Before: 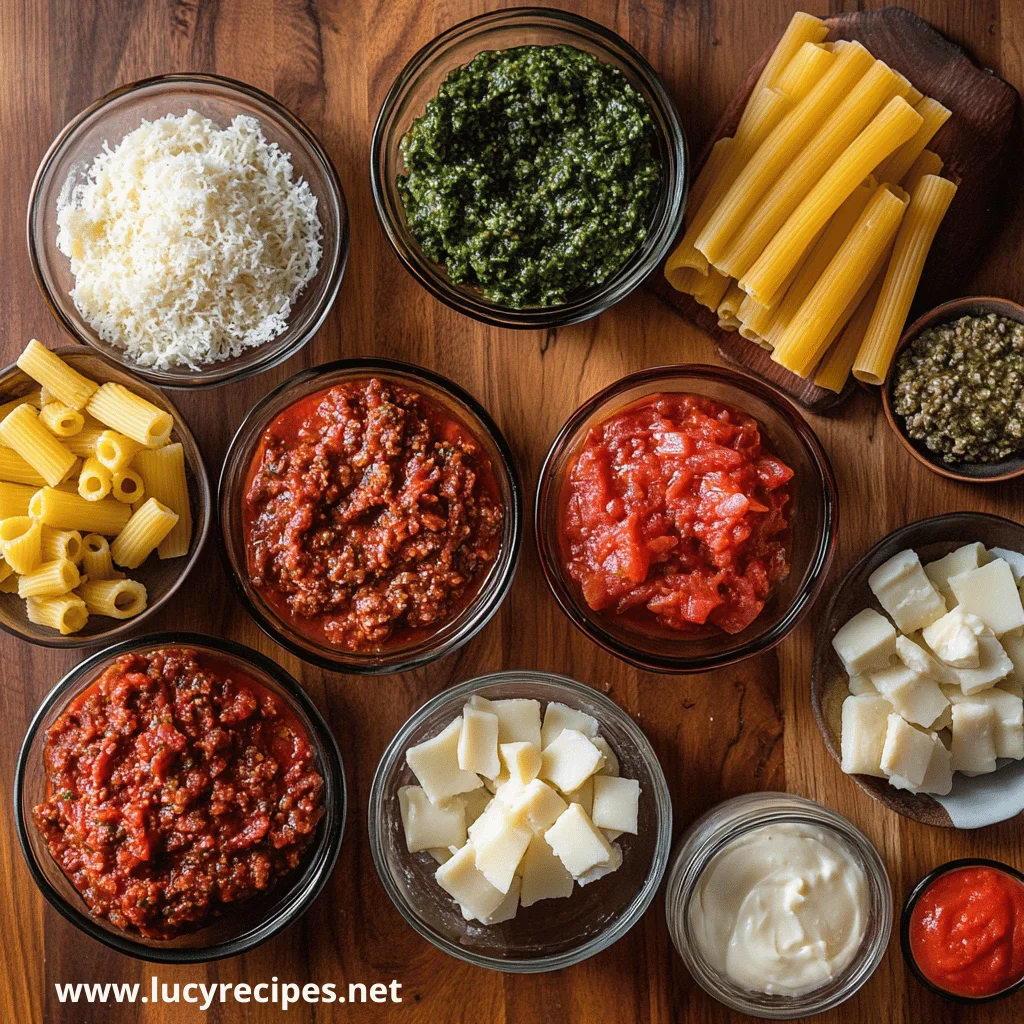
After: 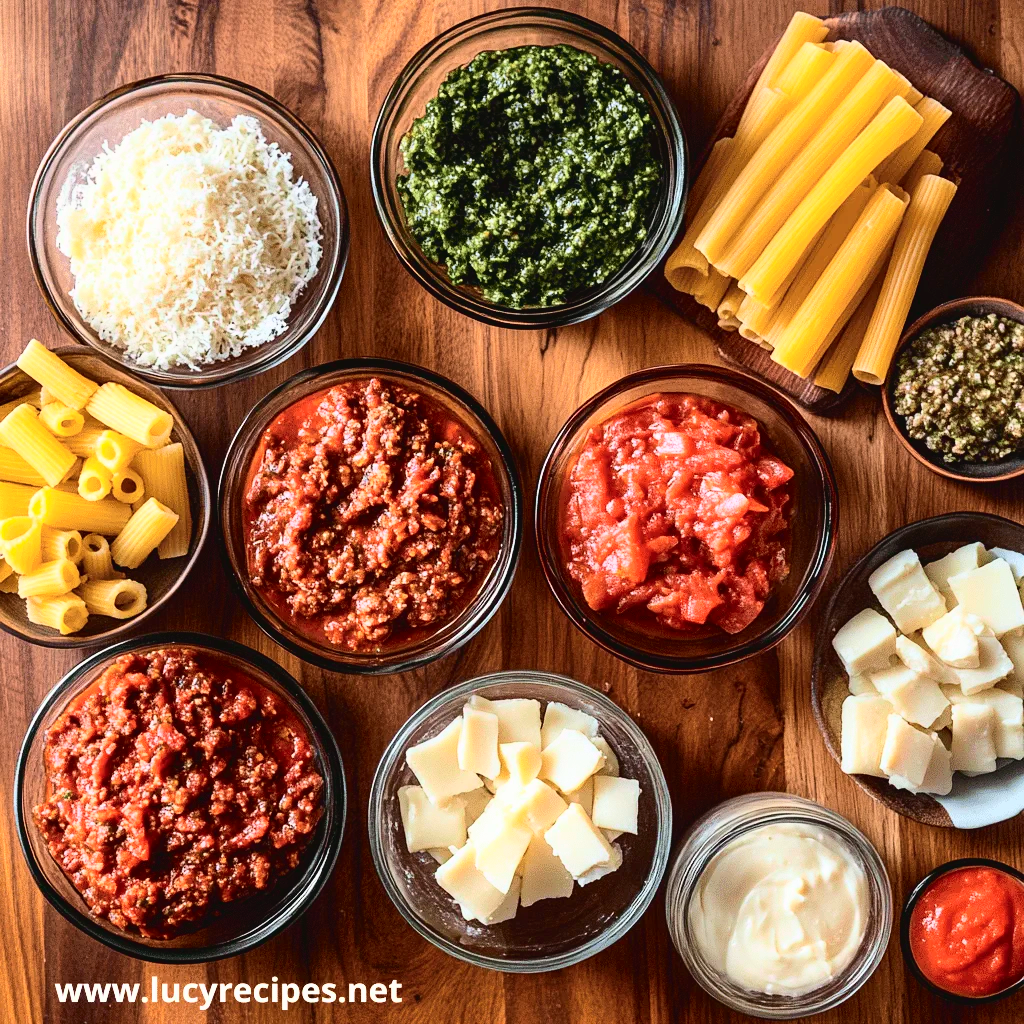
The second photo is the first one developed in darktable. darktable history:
shadows and highlights: shadows 4.85, highlights color adjustment 0.71%, soften with gaussian
exposure: black level correction 0, compensate exposure bias true, compensate highlight preservation false
tone curve: curves: ch0 [(0, 0.023) (0.087, 0.065) (0.184, 0.168) (0.45, 0.54) (0.57, 0.683) (0.722, 0.825) (0.877, 0.948) (1, 1)]; ch1 [(0, 0) (0.388, 0.369) (0.44, 0.44) (0.489, 0.481) (0.534, 0.551) (0.657, 0.659) (1, 1)]; ch2 [(0, 0) (0.353, 0.317) (0.408, 0.427) (0.472, 0.46) (0.5, 0.496) (0.537, 0.539) (0.576, 0.592) (0.625, 0.631) (1, 1)], color space Lab, independent channels, preserve colors none
contrast brightness saturation: contrast 0.203, brightness 0.156, saturation 0.221
